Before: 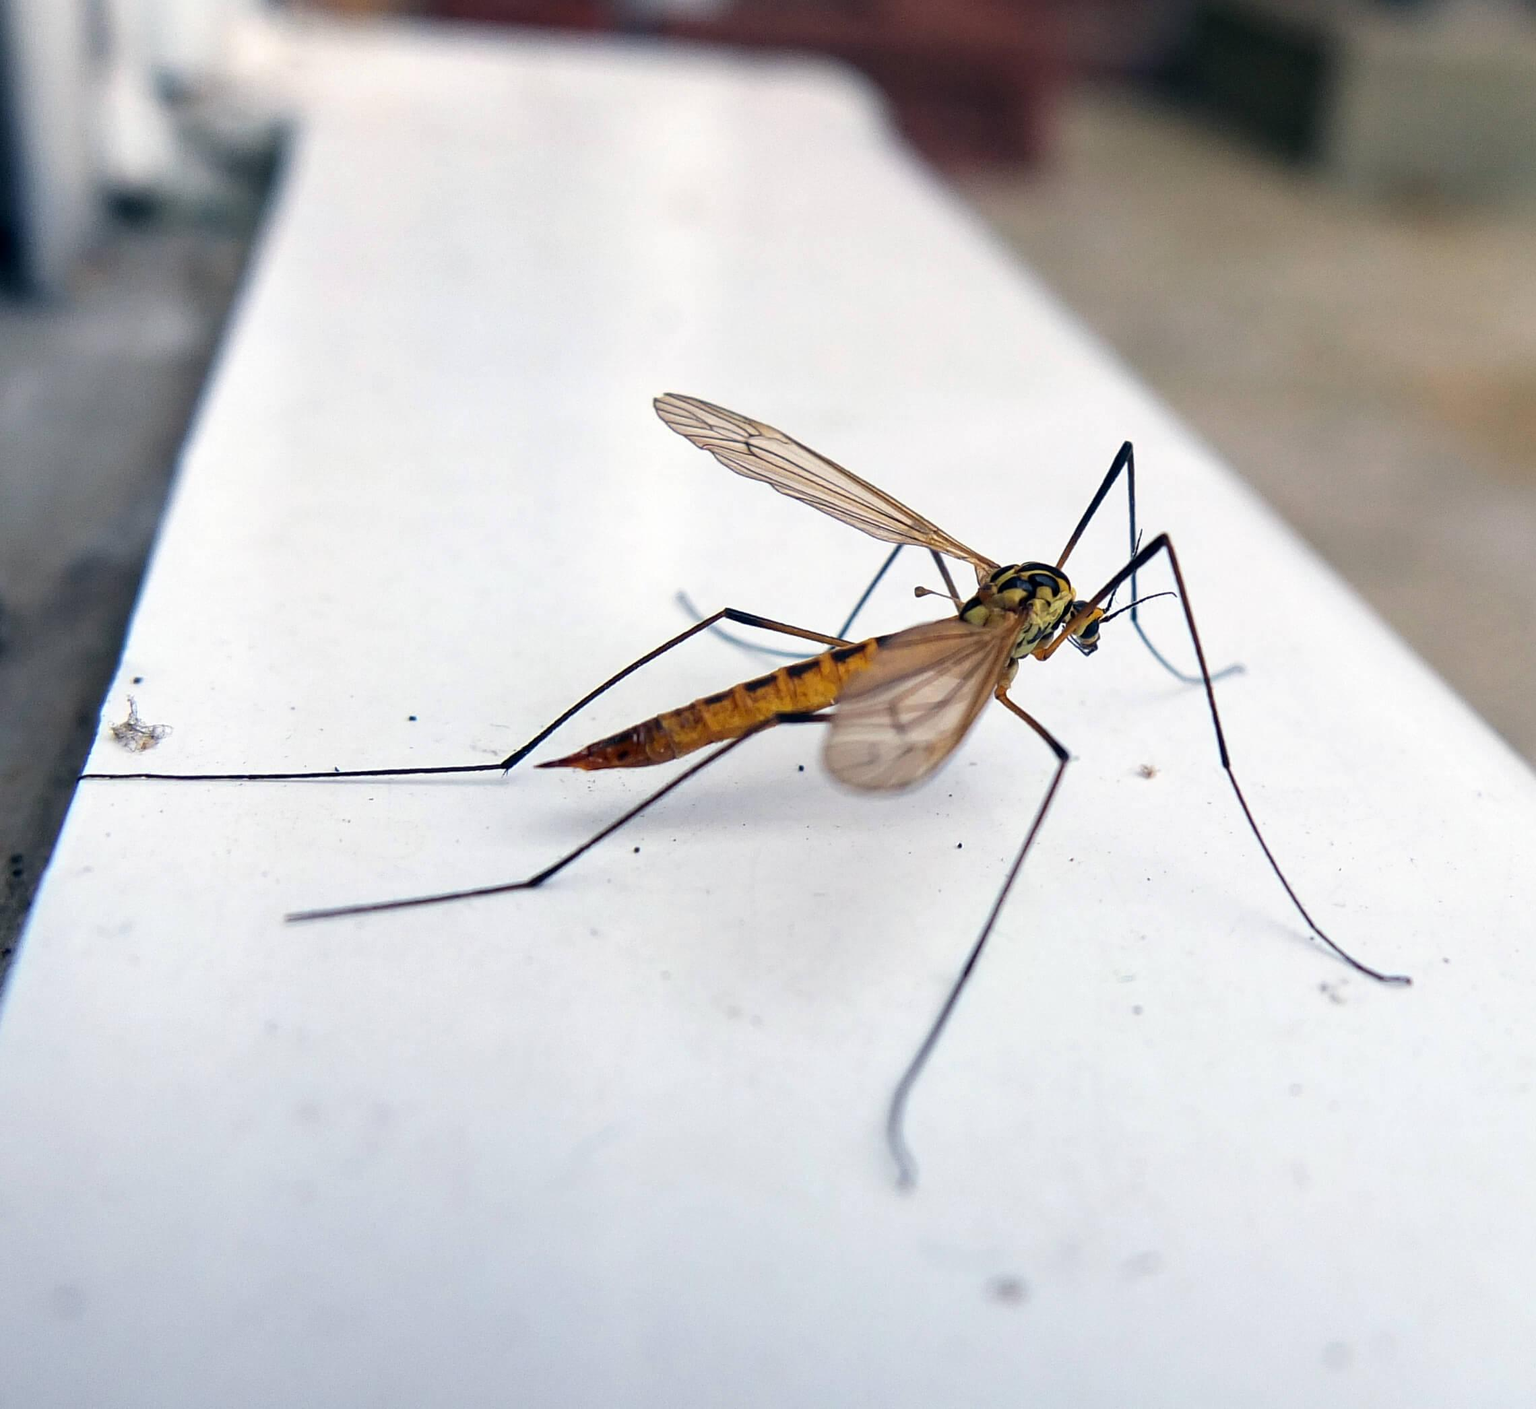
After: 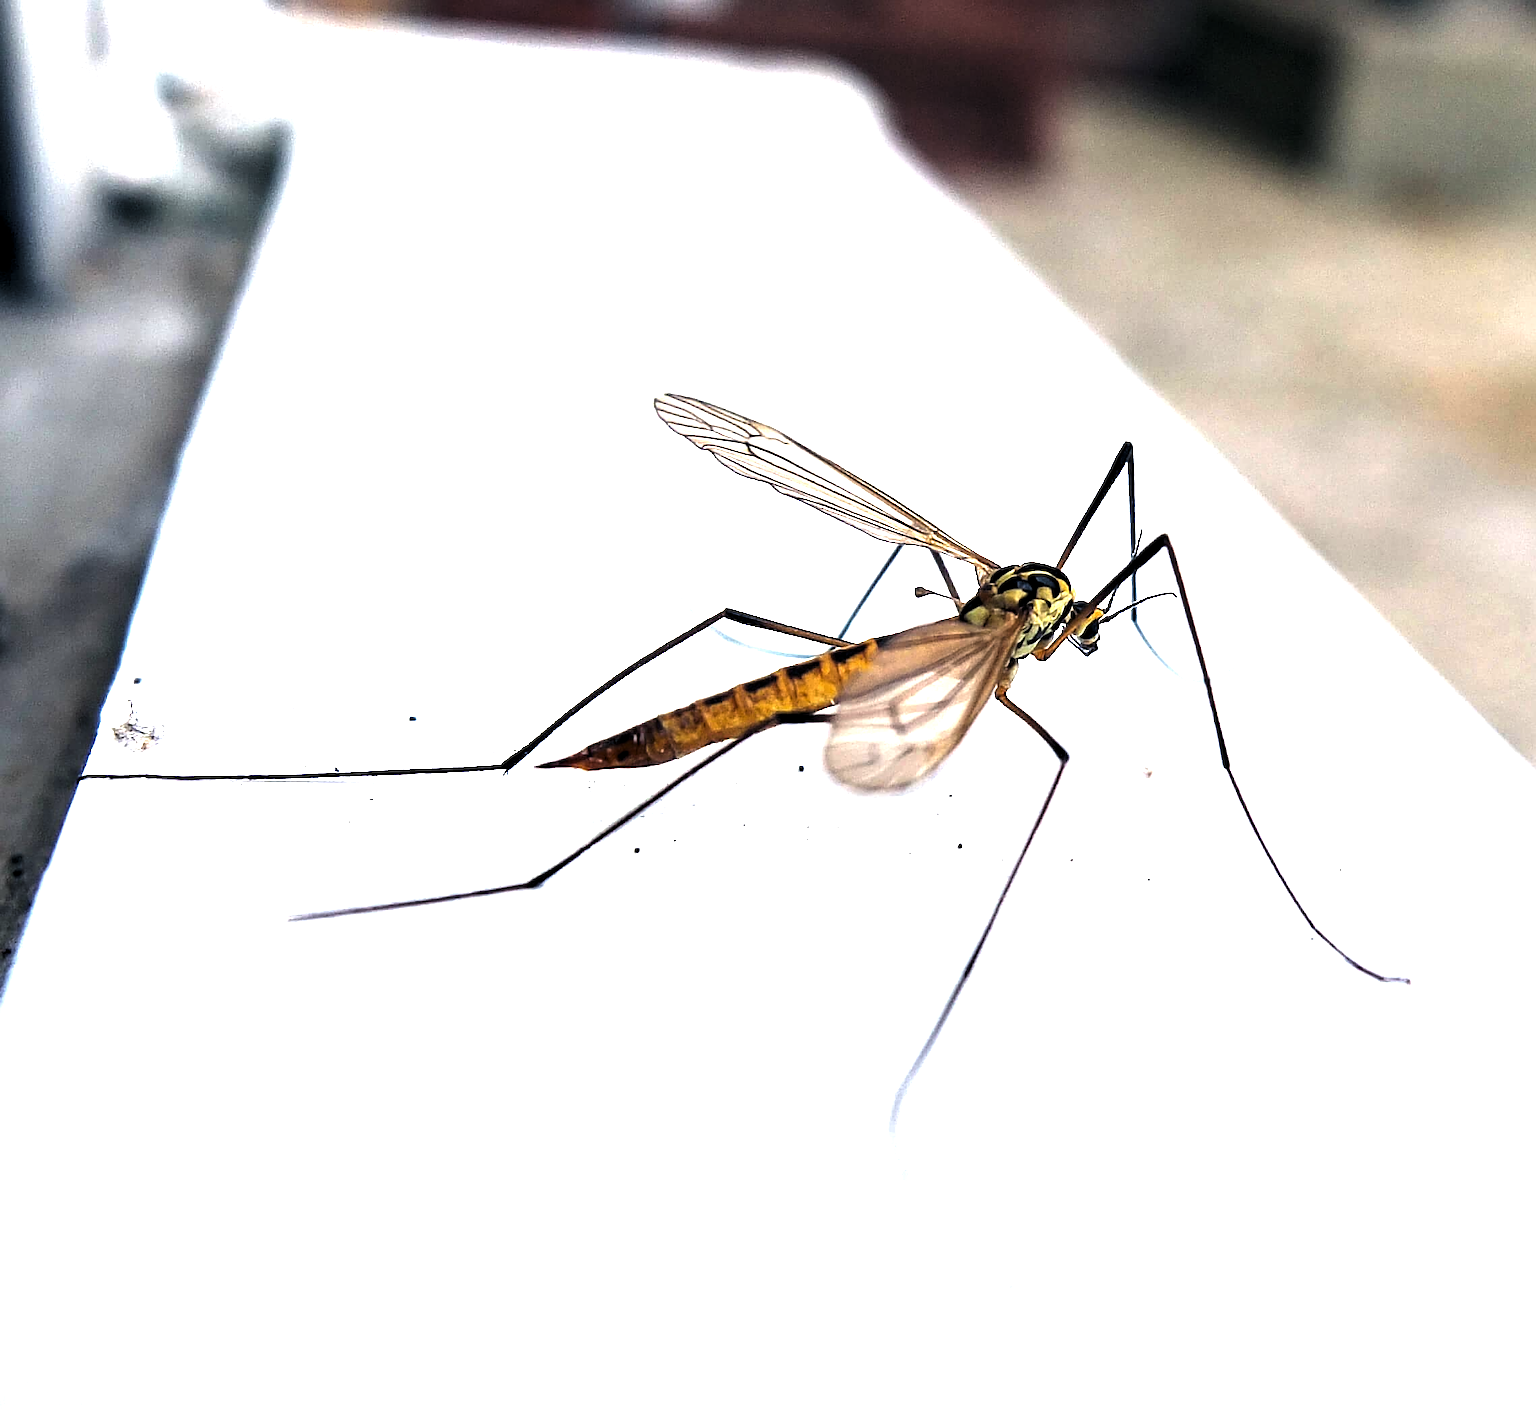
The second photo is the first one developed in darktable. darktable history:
sharpen: on, module defaults
exposure: black level correction 0.001, exposure 0.5 EV, compensate exposure bias true, compensate highlight preservation false
levels: levels [0.044, 0.475, 0.791]
